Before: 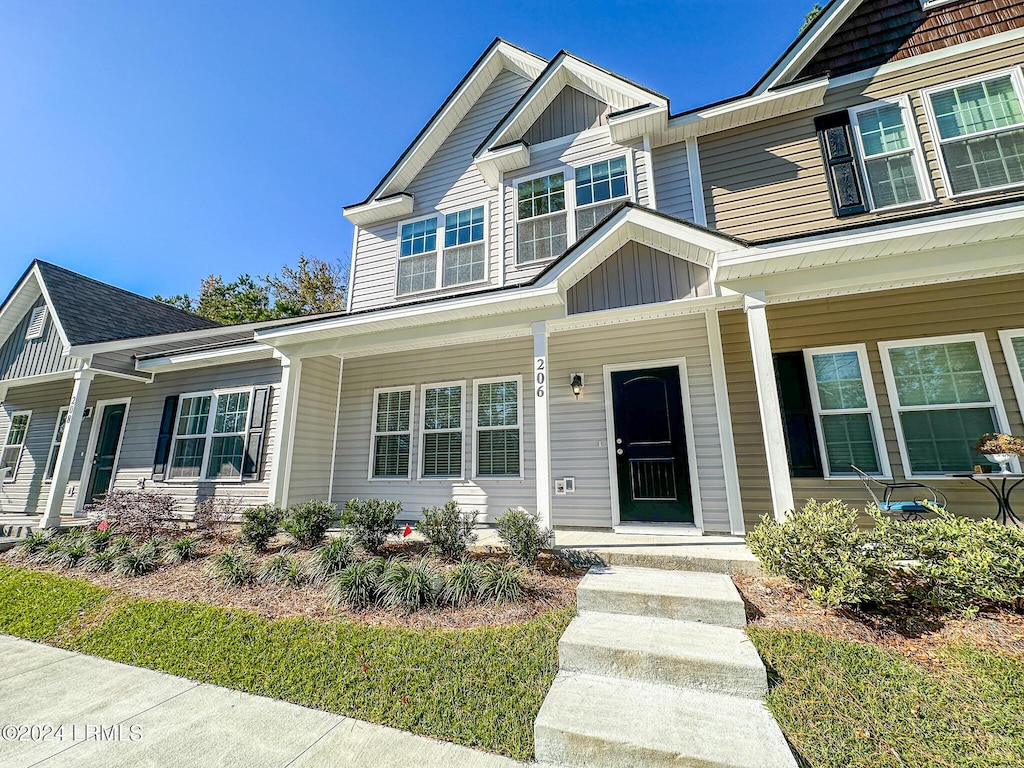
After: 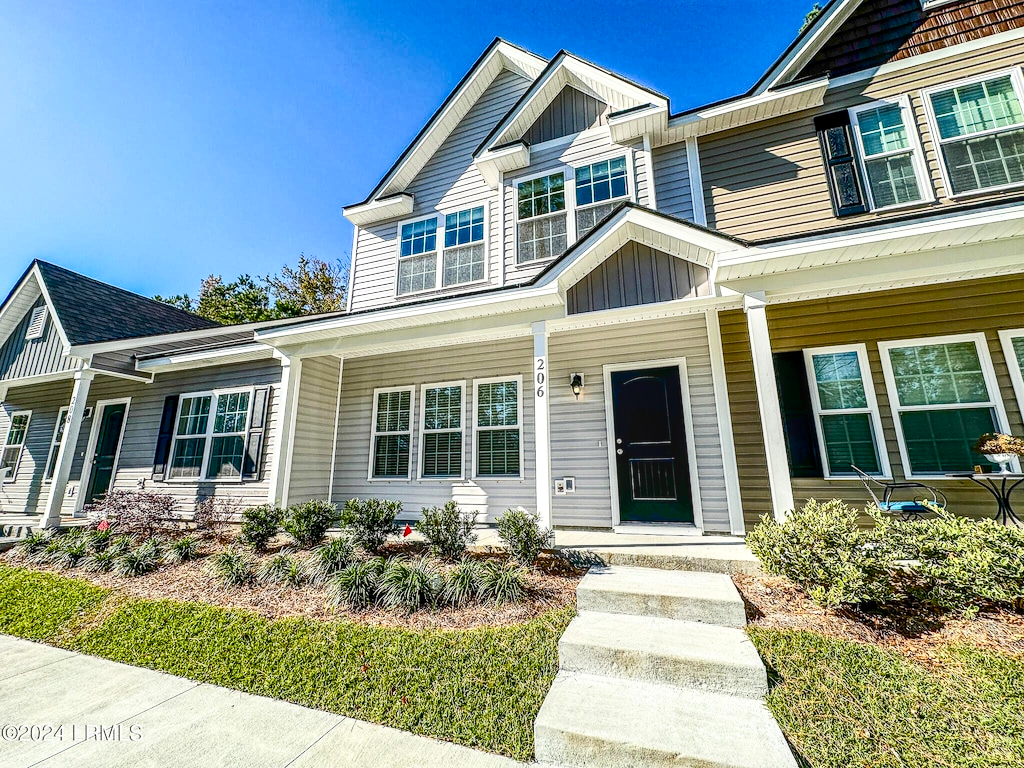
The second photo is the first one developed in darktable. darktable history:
contrast brightness saturation: contrast 0.282
color balance rgb: power › hue 329.32°, perceptual saturation grading › global saturation 44.198%, perceptual saturation grading › highlights -48.899%, perceptual saturation grading › shadows 29.566%
local contrast: detail 130%
